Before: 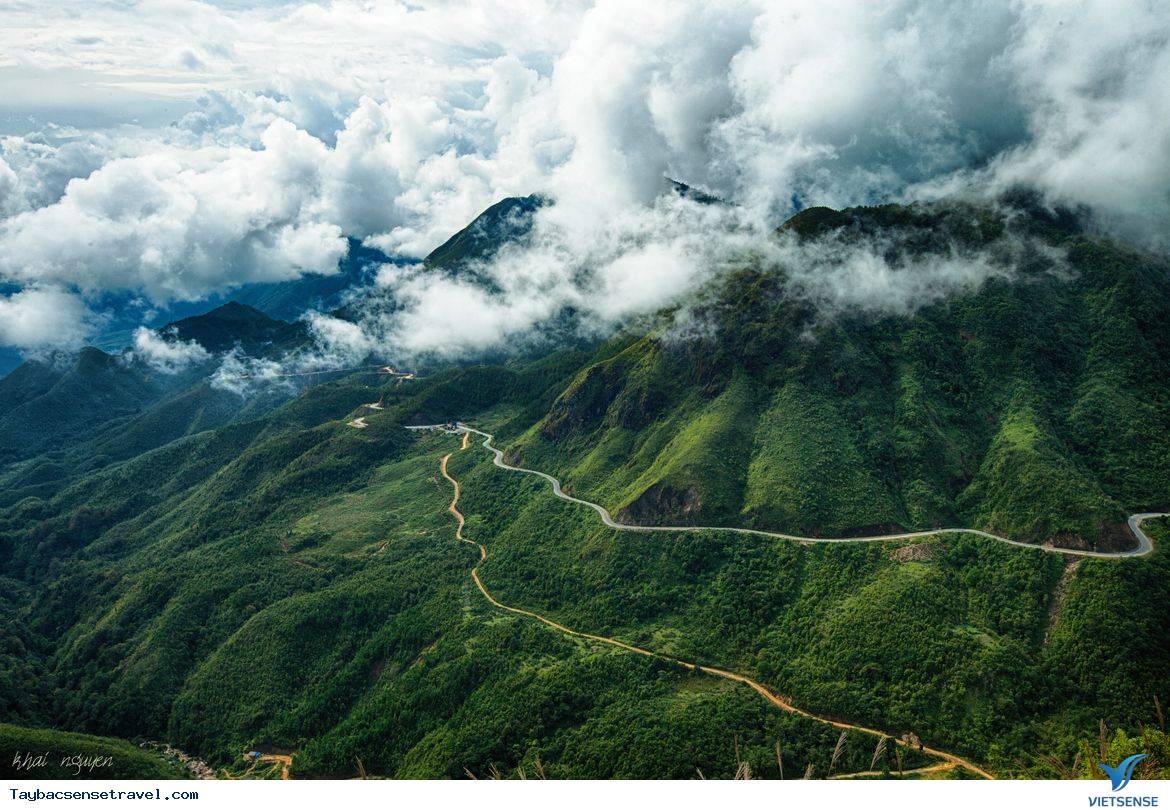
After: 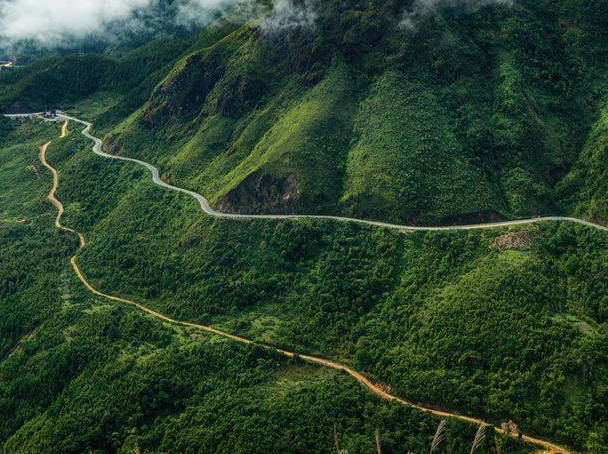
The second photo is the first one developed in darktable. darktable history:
crop: left 34.332%, top 38.574%, right 13.628%, bottom 5.285%
